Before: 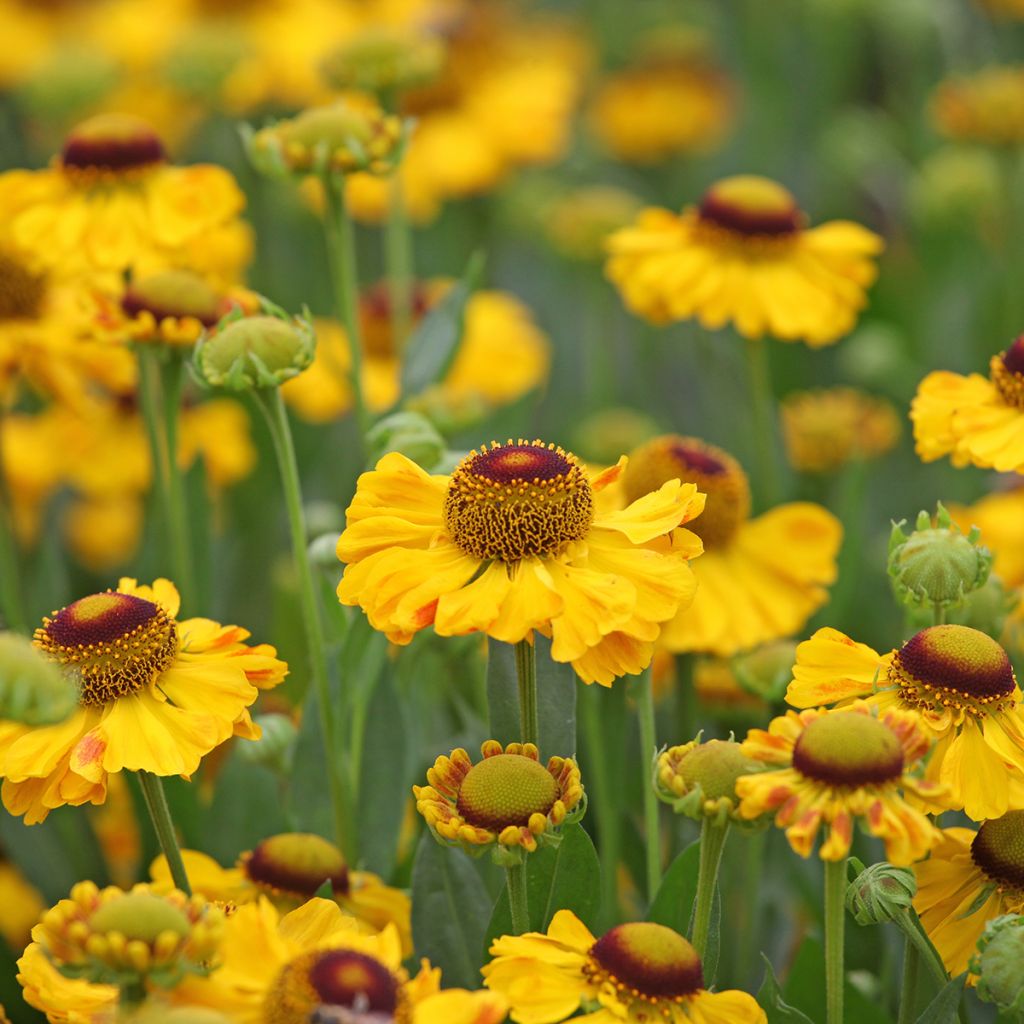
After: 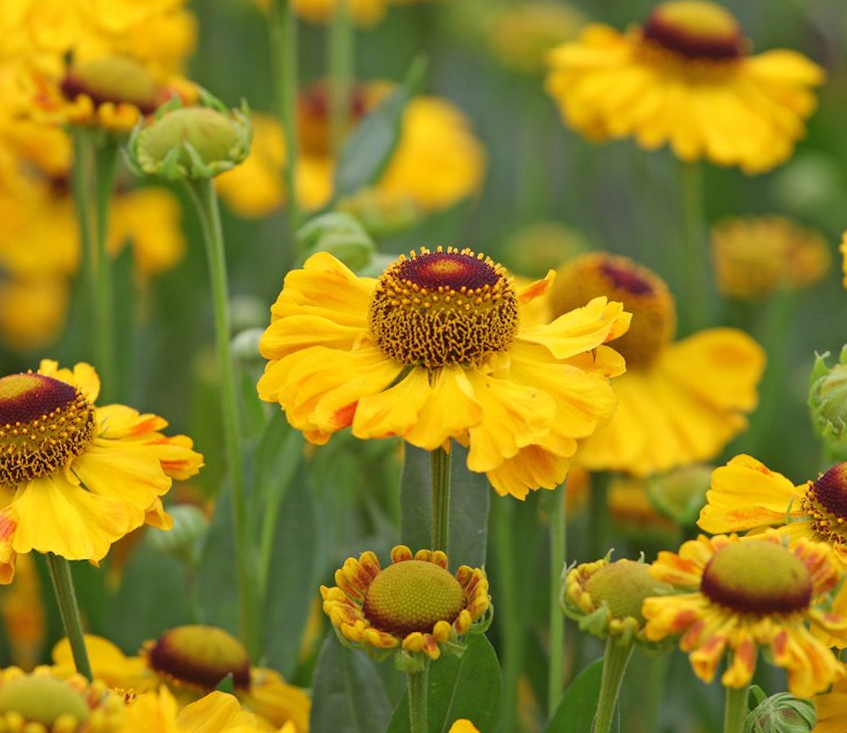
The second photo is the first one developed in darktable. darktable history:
crop and rotate: angle -3.71°, left 9.844%, top 20.761%, right 12.273%, bottom 11.795%
